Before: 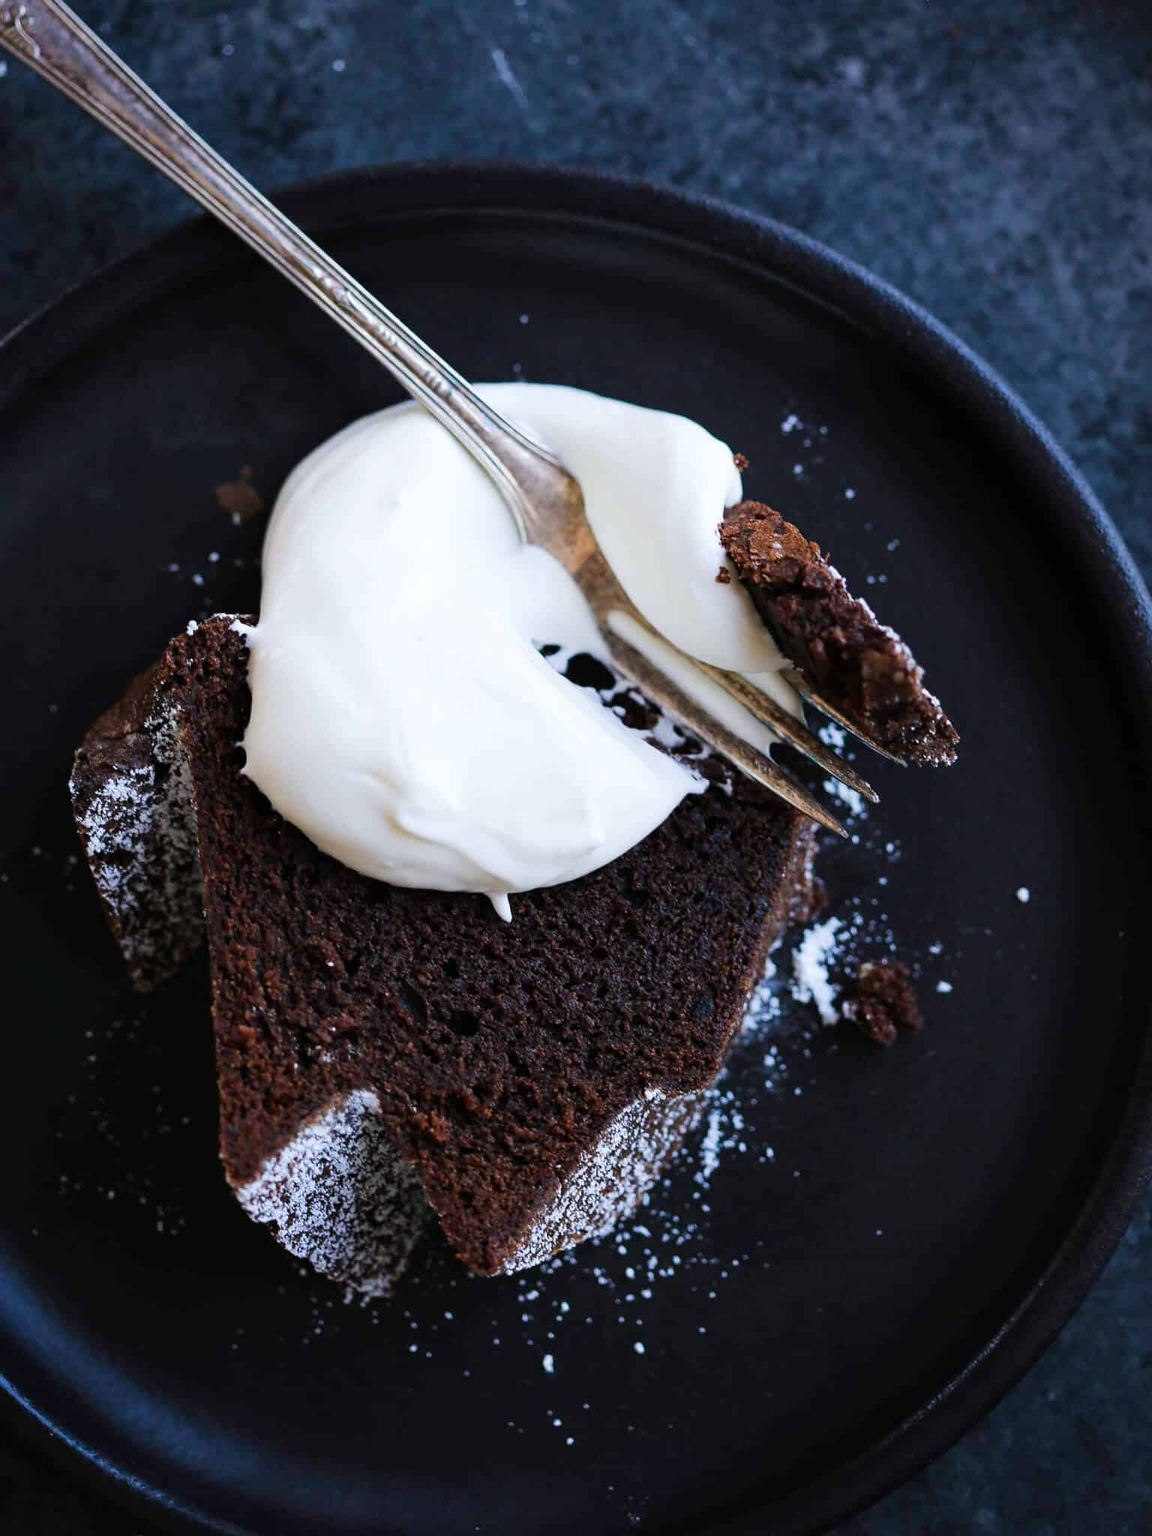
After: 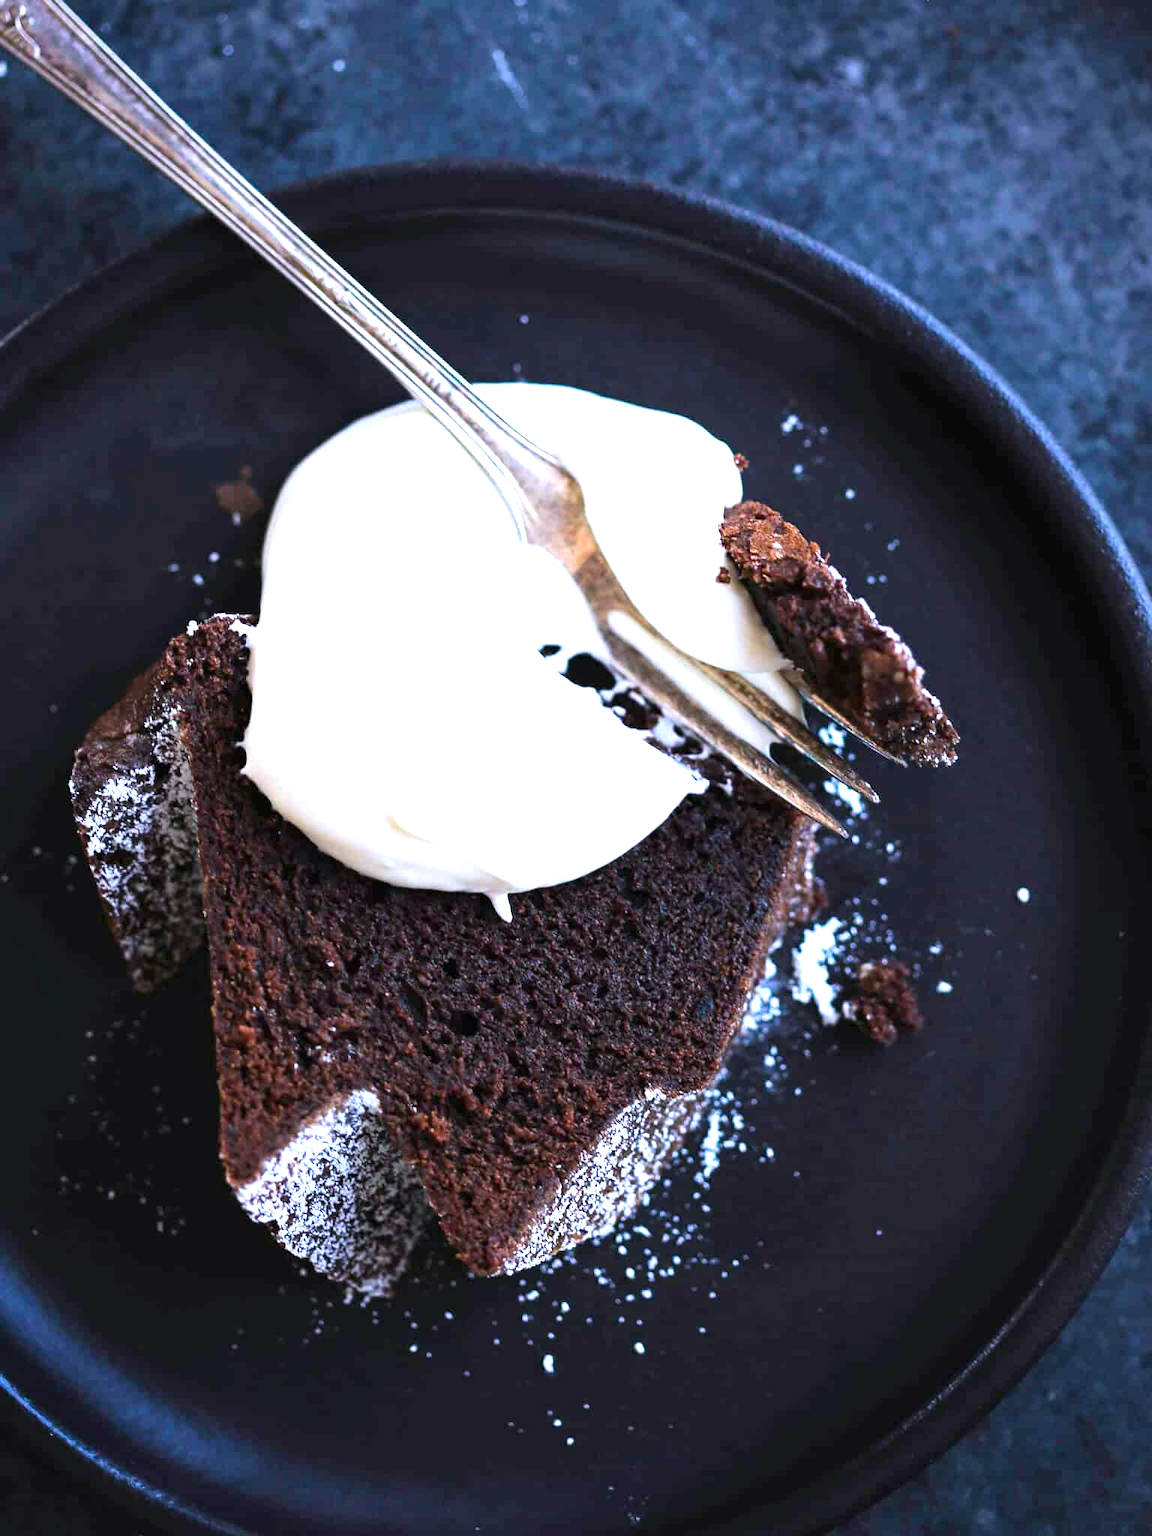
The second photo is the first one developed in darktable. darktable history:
color calibration: illuminant as shot in camera, x 0.358, y 0.373, temperature 4628.91 K
exposure: black level correction 0, exposure 1.099 EV, compensate exposure bias true, compensate highlight preservation false
